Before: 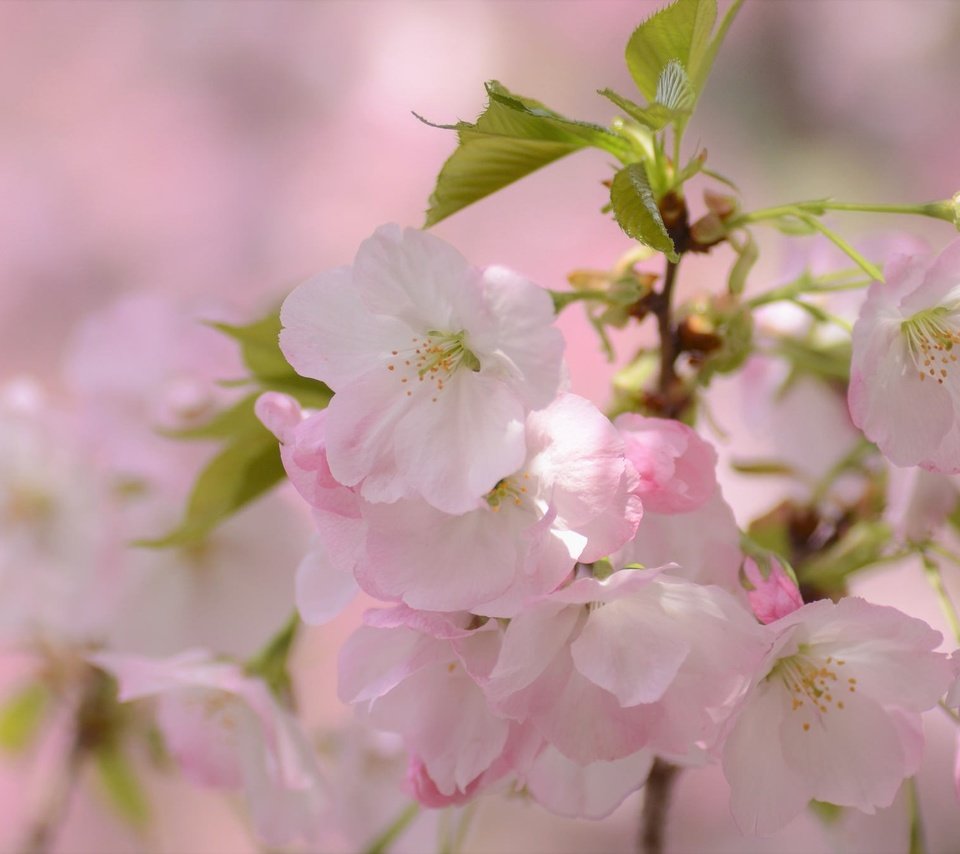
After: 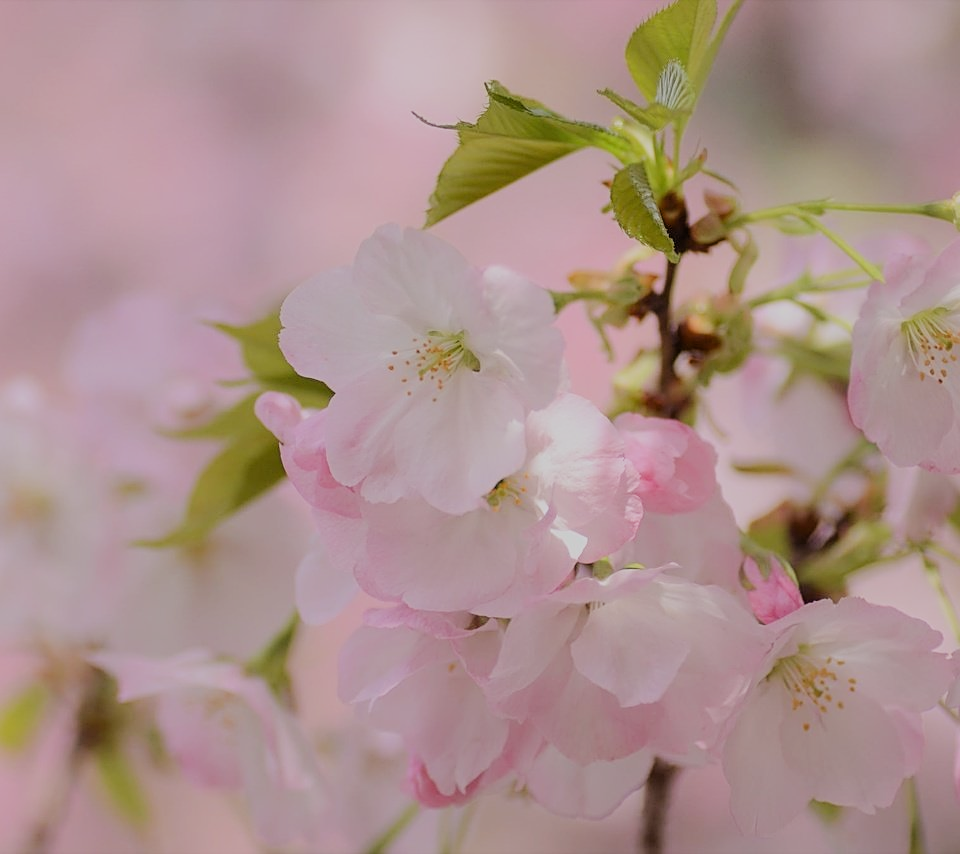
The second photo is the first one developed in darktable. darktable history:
sharpen: on, module defaults
filmic rgb: black relative exposure -6.92 EV, white relative exposure 5.67 EV, hardness 2.85
